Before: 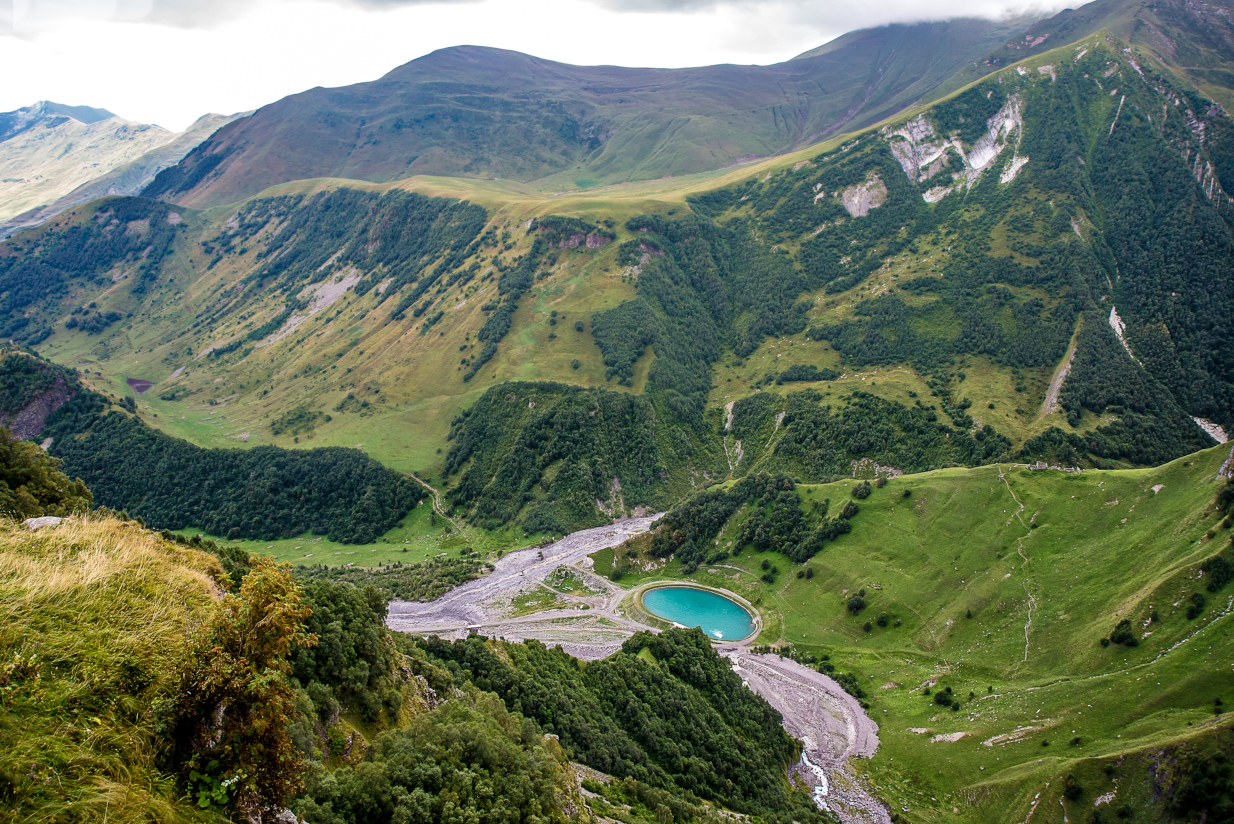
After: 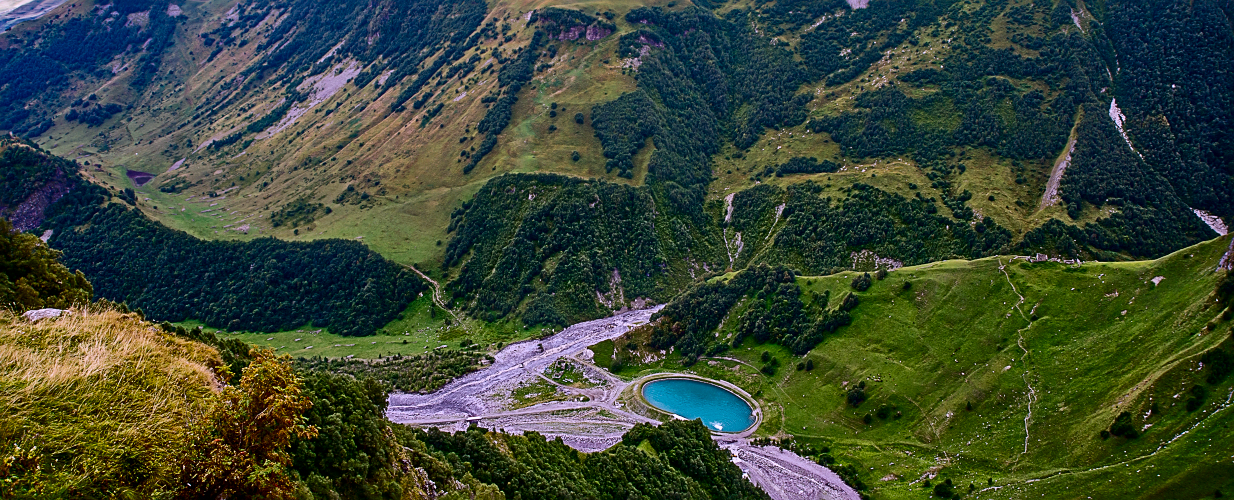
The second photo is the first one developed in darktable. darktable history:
exposure: exposure 0.02 EV, compensate highlight preservation false
crop and rotate: top 25.357%, bottom 13.942%
white balance: red 1.042, blue 1.17
tone equalizer: -8 EV 0.25 EV, -7 EV 0.417 EV, -6 EV 0.417 EV, -5 EV 0.25 EV, -3 EV -0.25 EV, -2 EV -0.417 EV, -1 EV -0.417 EV, +0 EV -0.25 EV, edges refinement/feathering 500, mask exposure compensation -1.57 EV, preserve details guided filter
contrast brightness saturation: contrast 0.22, brightness -0.19, saturation 0.24
sharpen: on, module defaults
